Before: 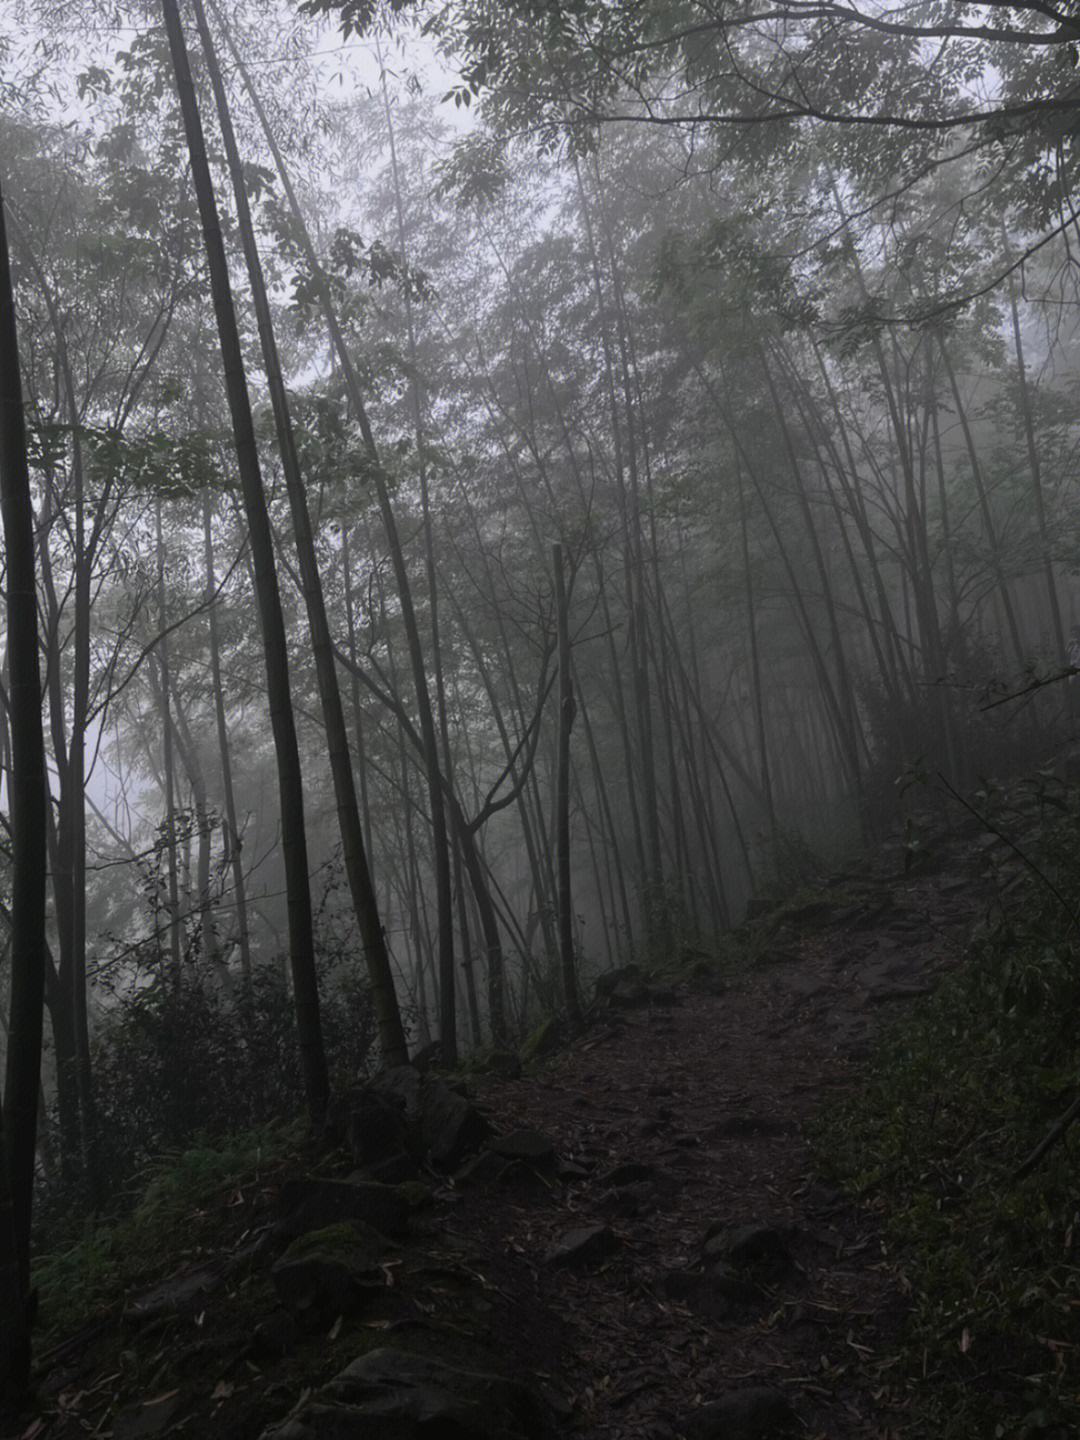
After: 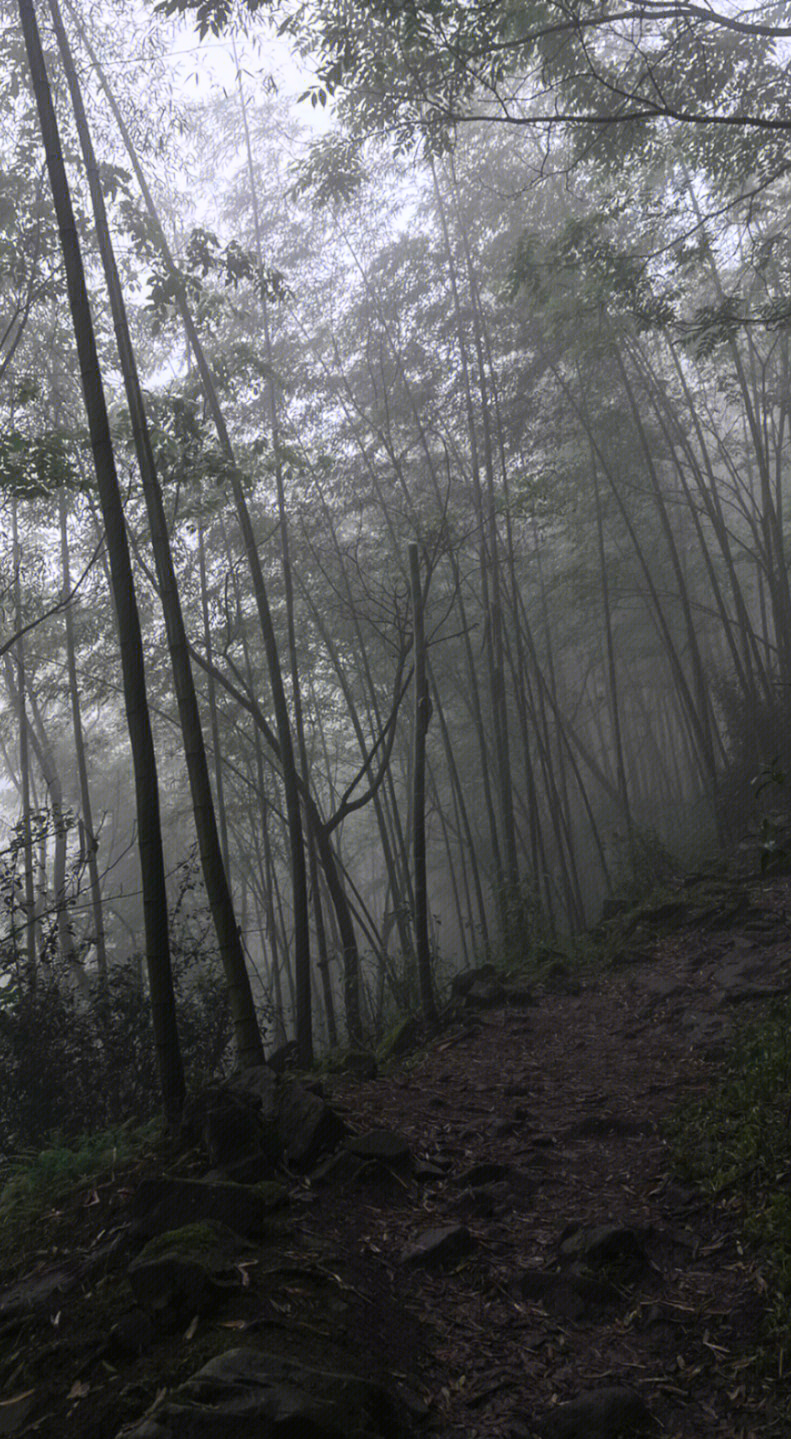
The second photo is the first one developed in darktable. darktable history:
local contrast: on, module defaults
crop: left 13.382%, top 0%, right 13.372%
contrast brightness saturation: contrast 0.205, brightness 0.157, saturation 0.226
